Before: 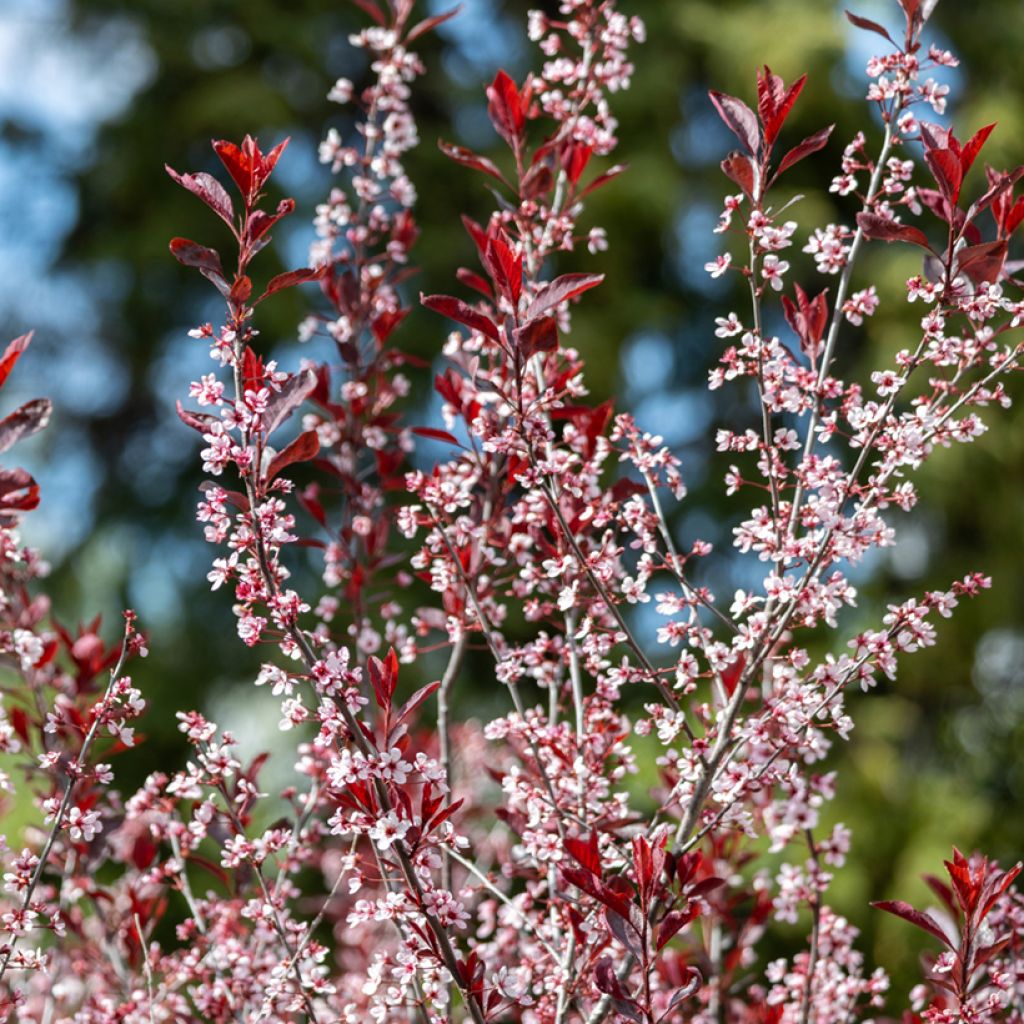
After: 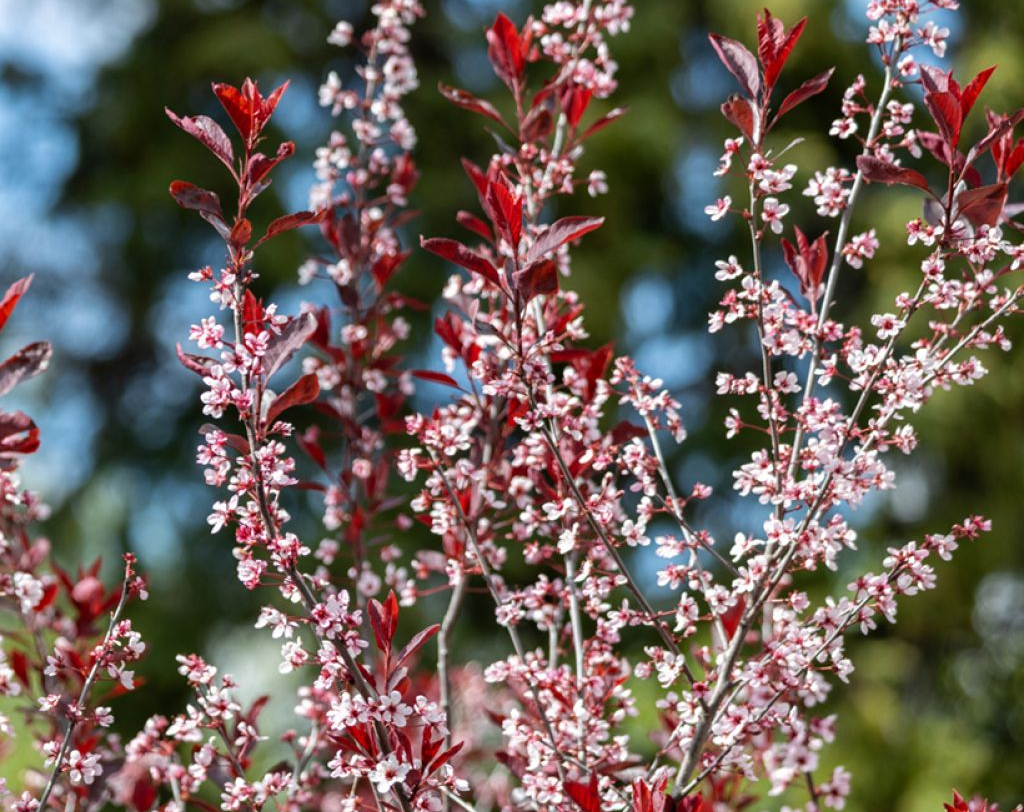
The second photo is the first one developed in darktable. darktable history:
crop and rotate: top 5.66%, bottom 14.968%
